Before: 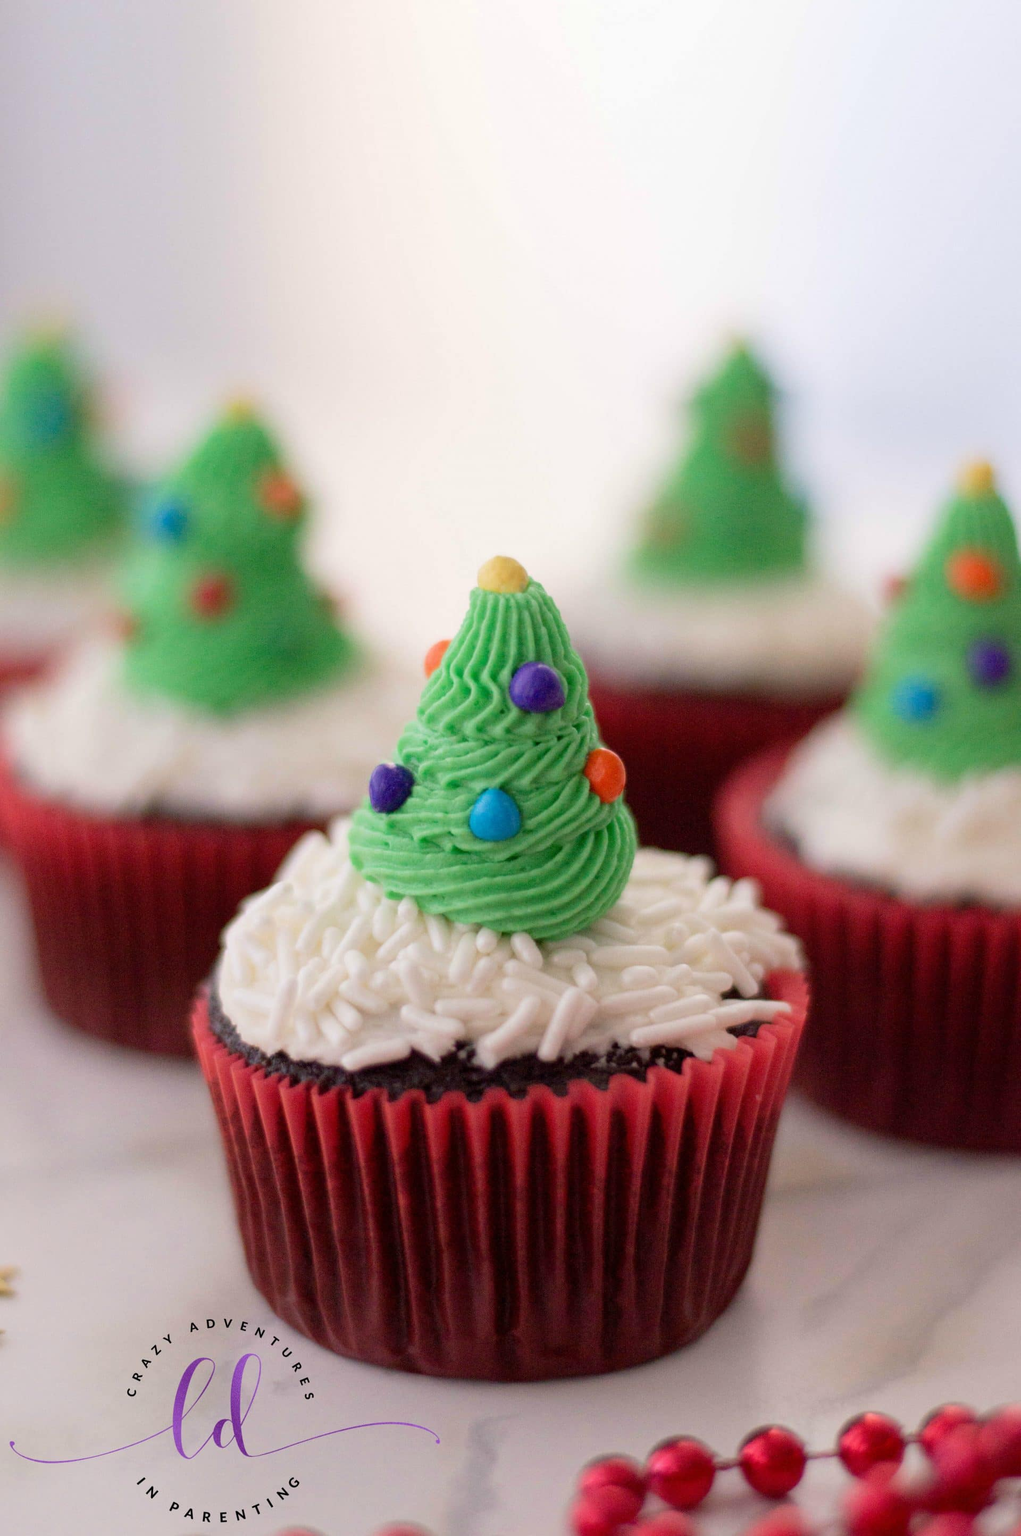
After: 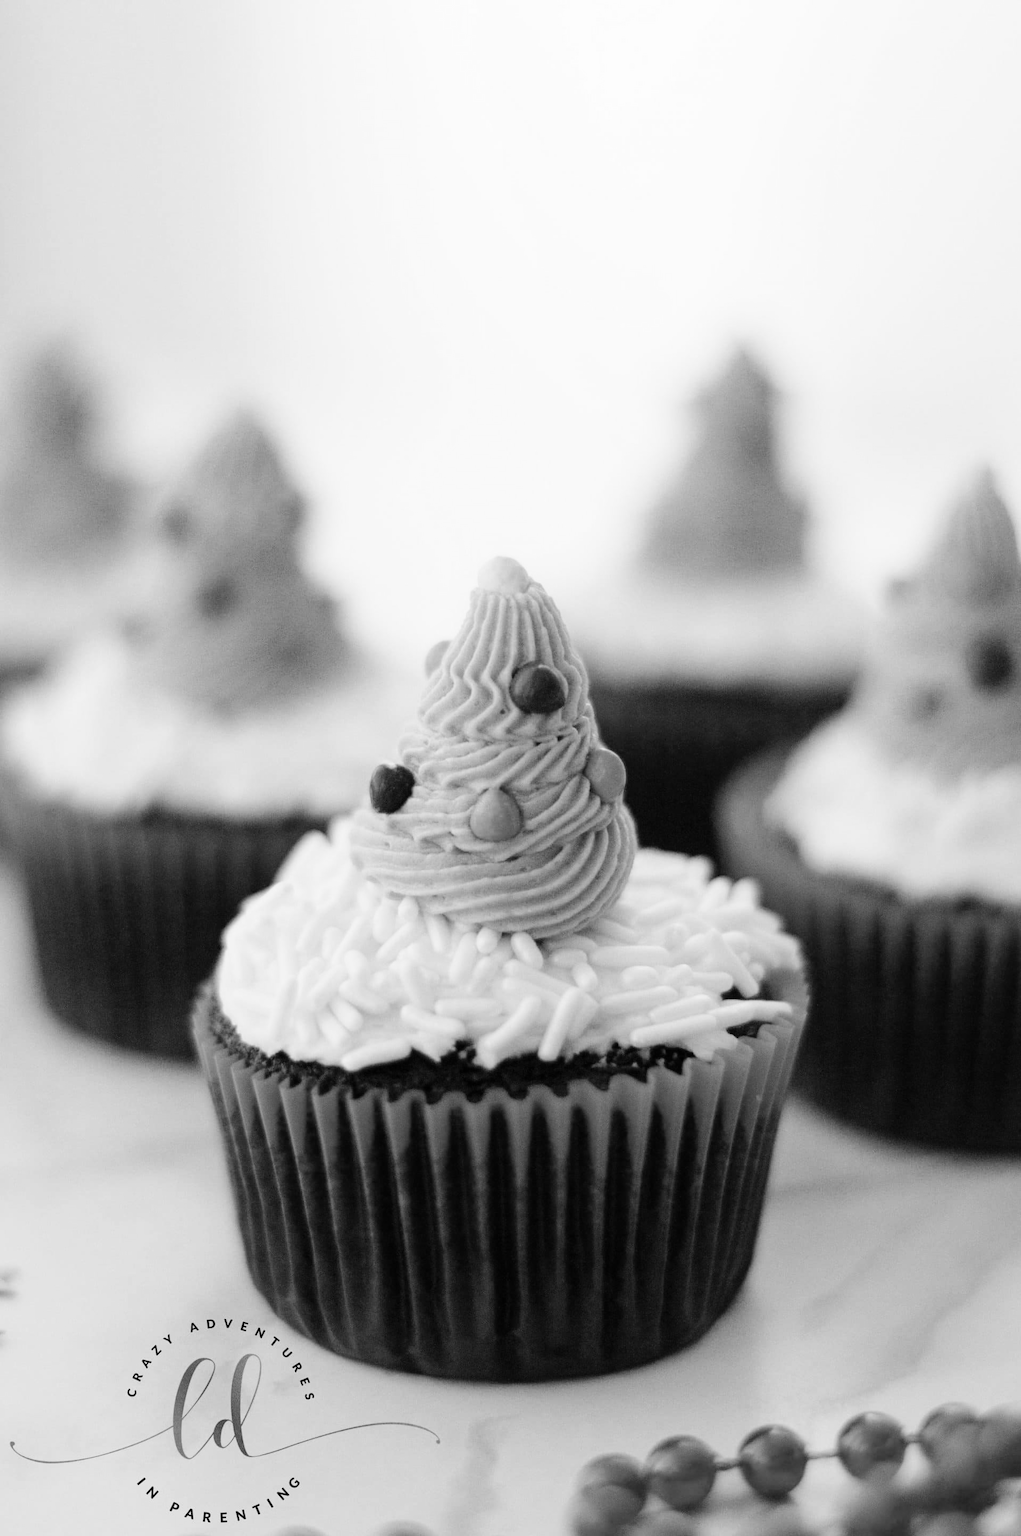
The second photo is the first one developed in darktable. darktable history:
monochrome: on, module defaults
base curve: curves: ch0 [(0, 0) (0.036, 0.025) (0.121, 0.166) (0.206, 0.329) (0.605, 0.79) (1, 1)], preserve colors none
